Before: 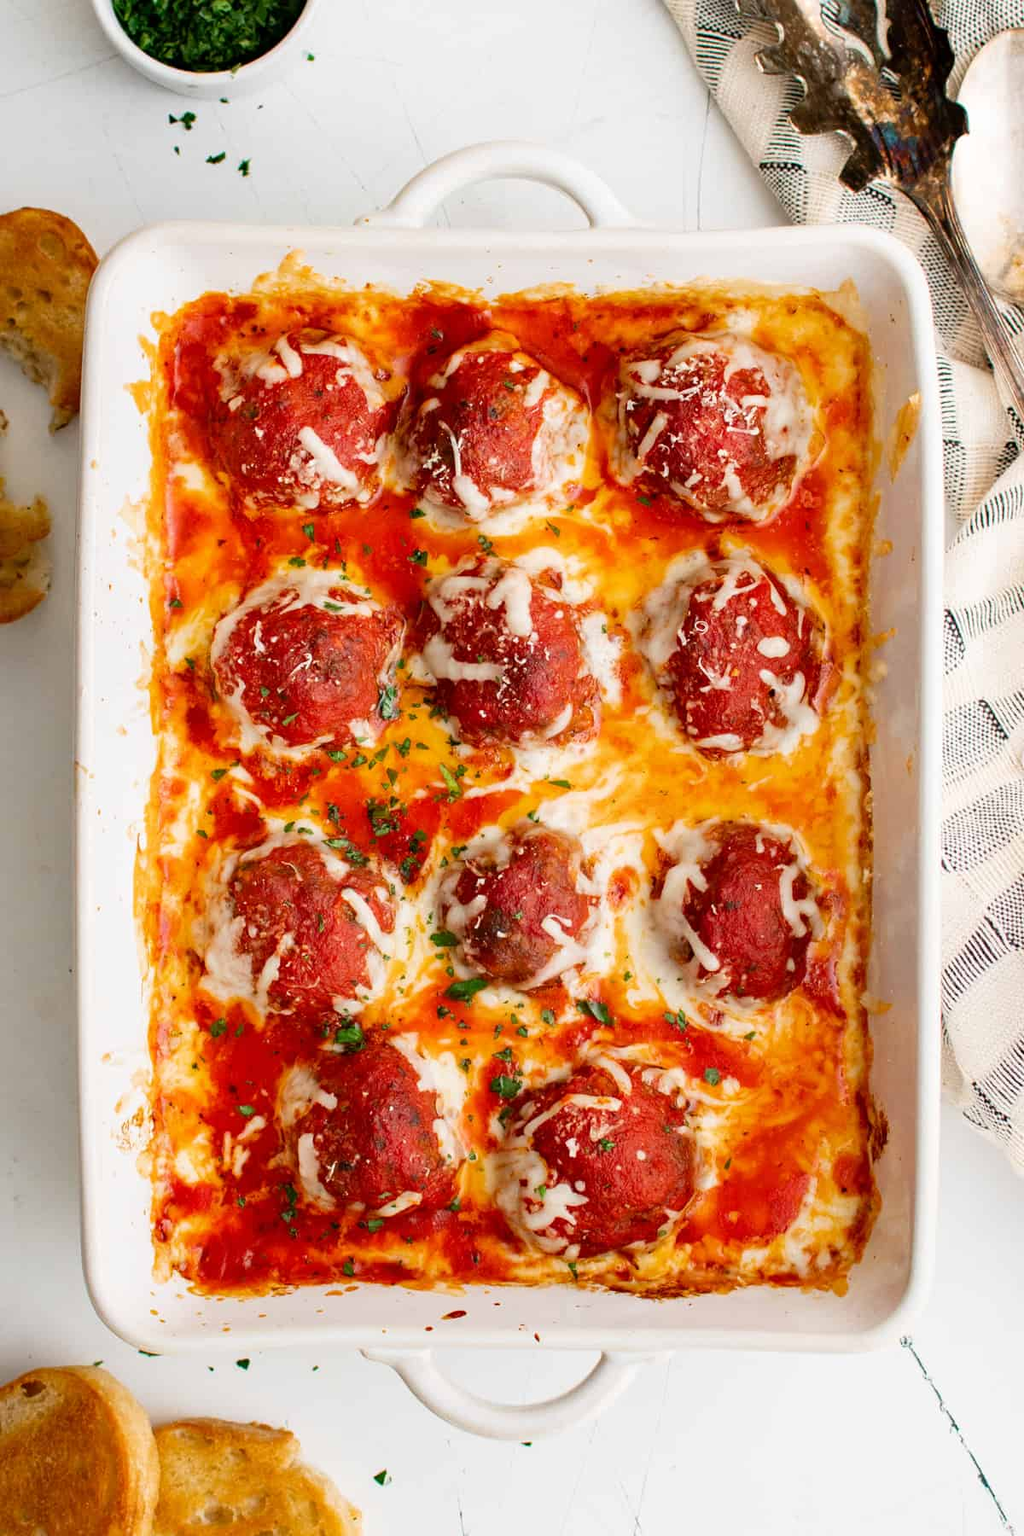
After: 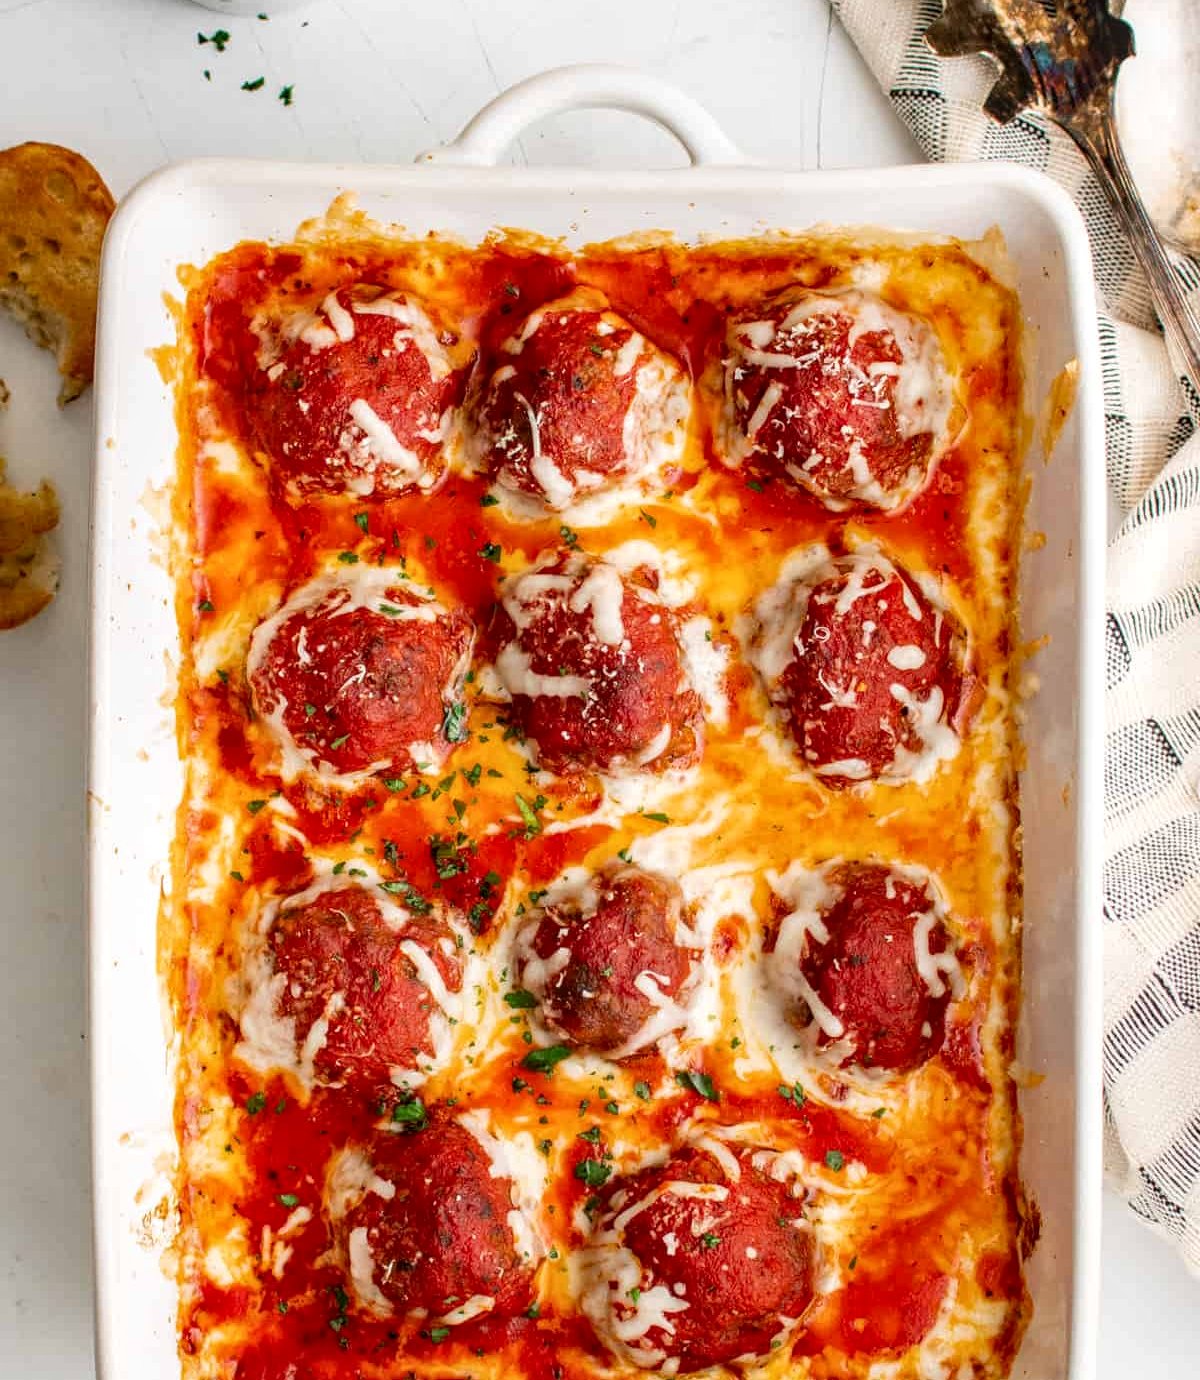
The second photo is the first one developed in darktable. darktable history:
local contrast: highlights 55%, shadows 52%, detail 130%, midtone range 0.452
crop: top 5.667%, bottom 17.637%
